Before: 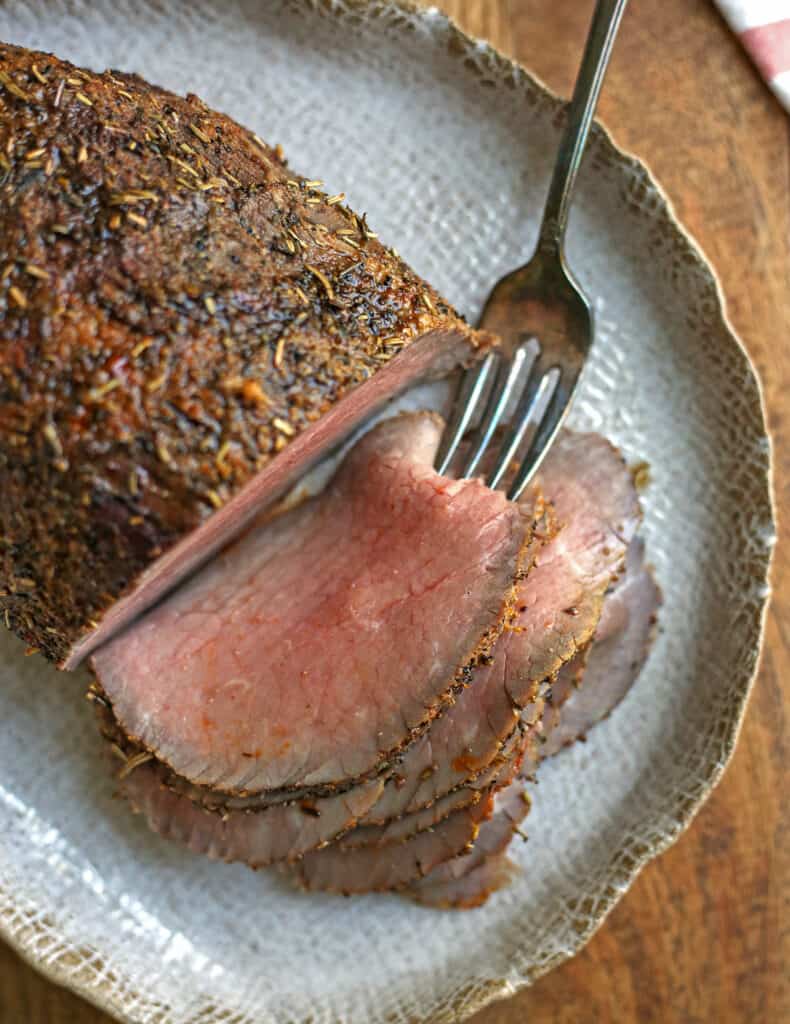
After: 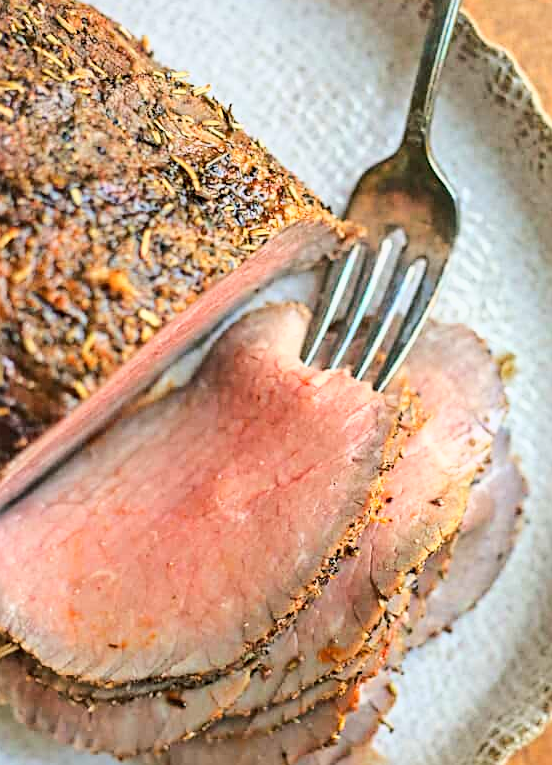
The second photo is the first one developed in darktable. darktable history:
base curve: curves: ch0 [(0, 0) (0.025, 0.046) (0.112, 0.277) (0.467, 0.74) (0.814, 0.929) (1, 0.942)]
sharpen: on, module defaults
crop and rotate: left 17.046%, top 10.659%, right 12.989%, bottom 14.553%
